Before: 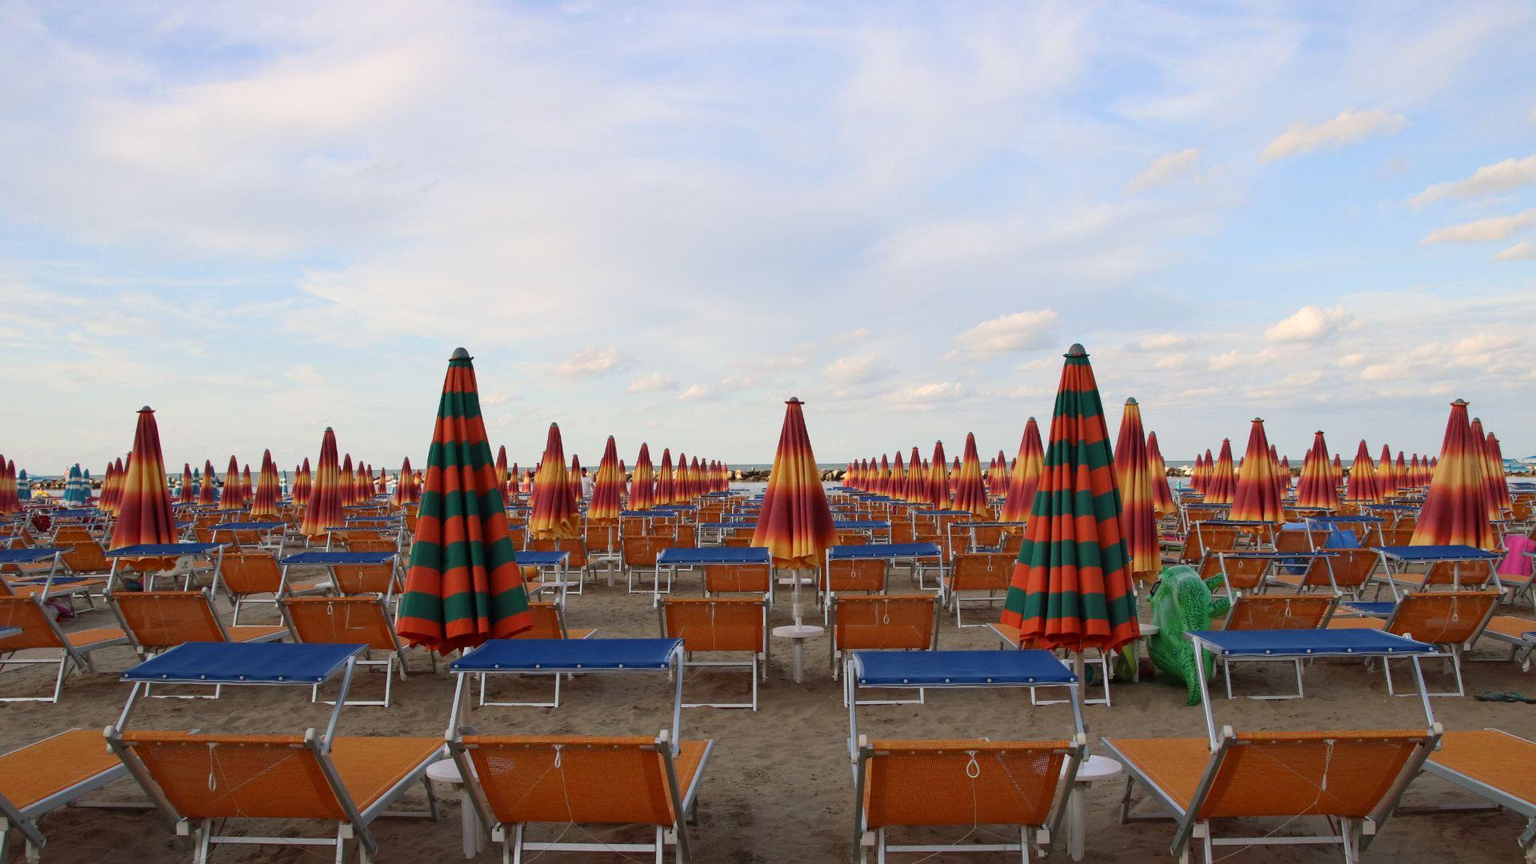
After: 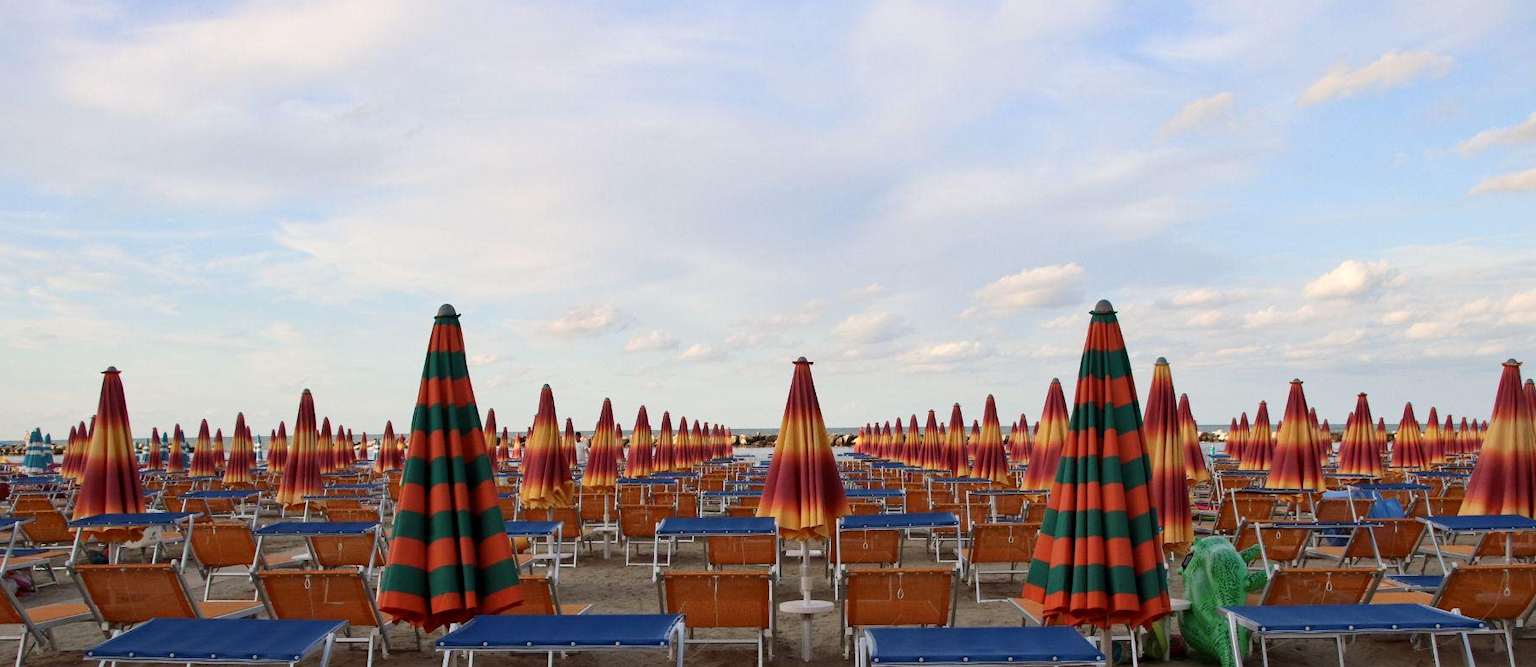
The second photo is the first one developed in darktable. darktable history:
crop: left 2.737%, top 7.287%, right 3.421%, bottom 20.179%
local contrast: mode bilateral grid, contrast 25, coarseness 50, detail 123%, midtone range 0.2
color correction: saturation 0.98
